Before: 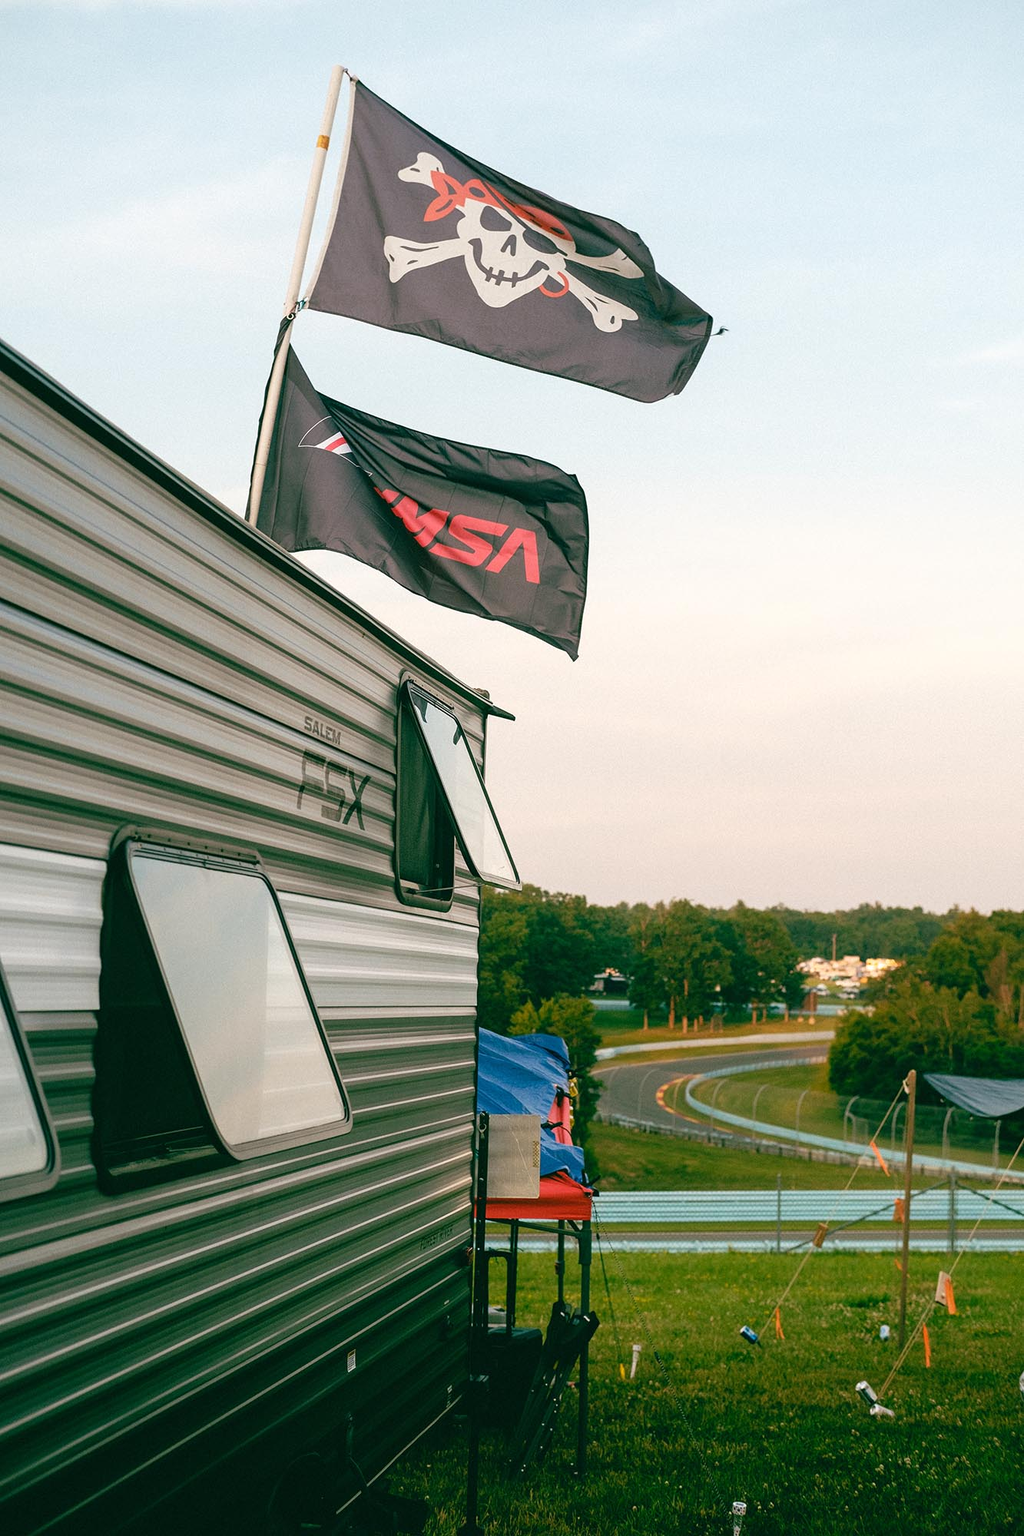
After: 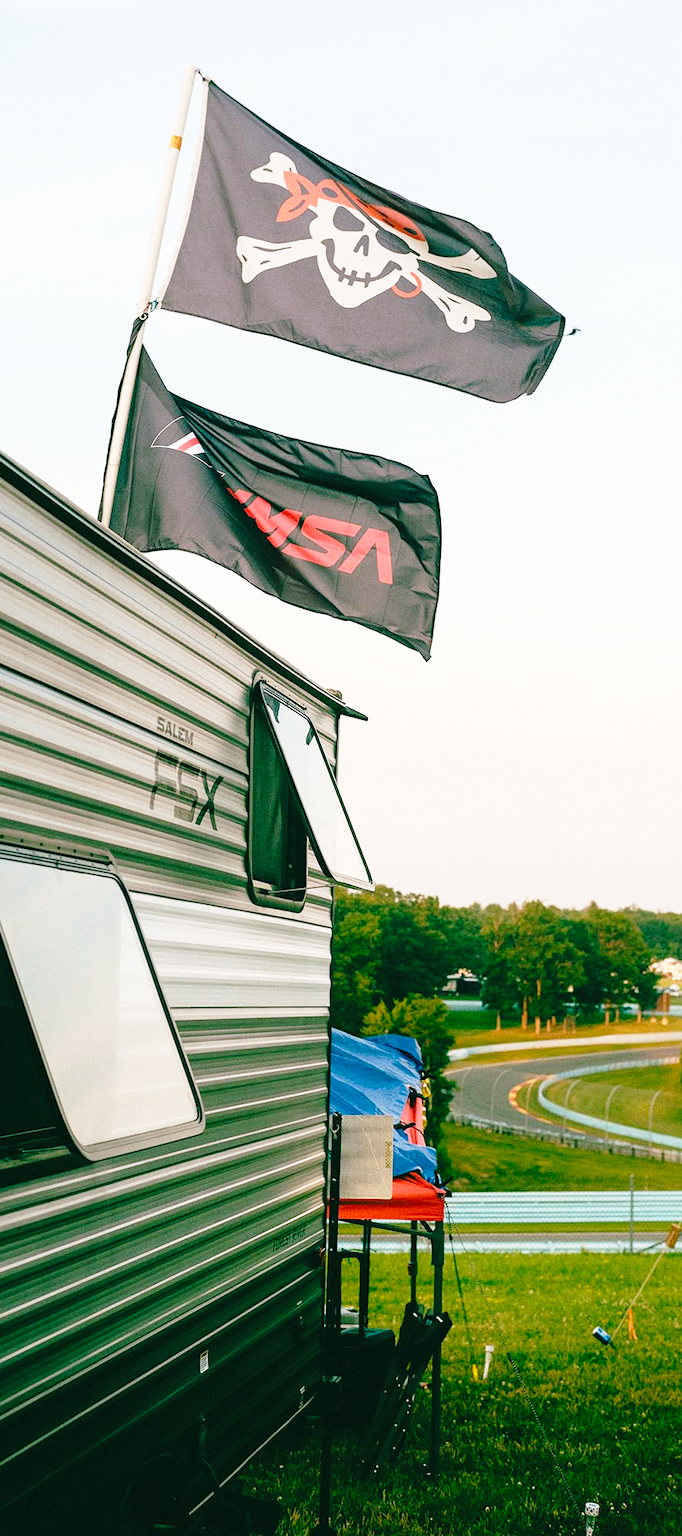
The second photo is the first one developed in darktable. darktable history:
base curve: curves: ch0 [(0, 0) (0.028, 0.03) (0.121, 0.232) (0.46, 0.748) (0.859, 0.968) (1, 1)], preserve colors none
crop and rotate: left 14.408%, right 18.943%
